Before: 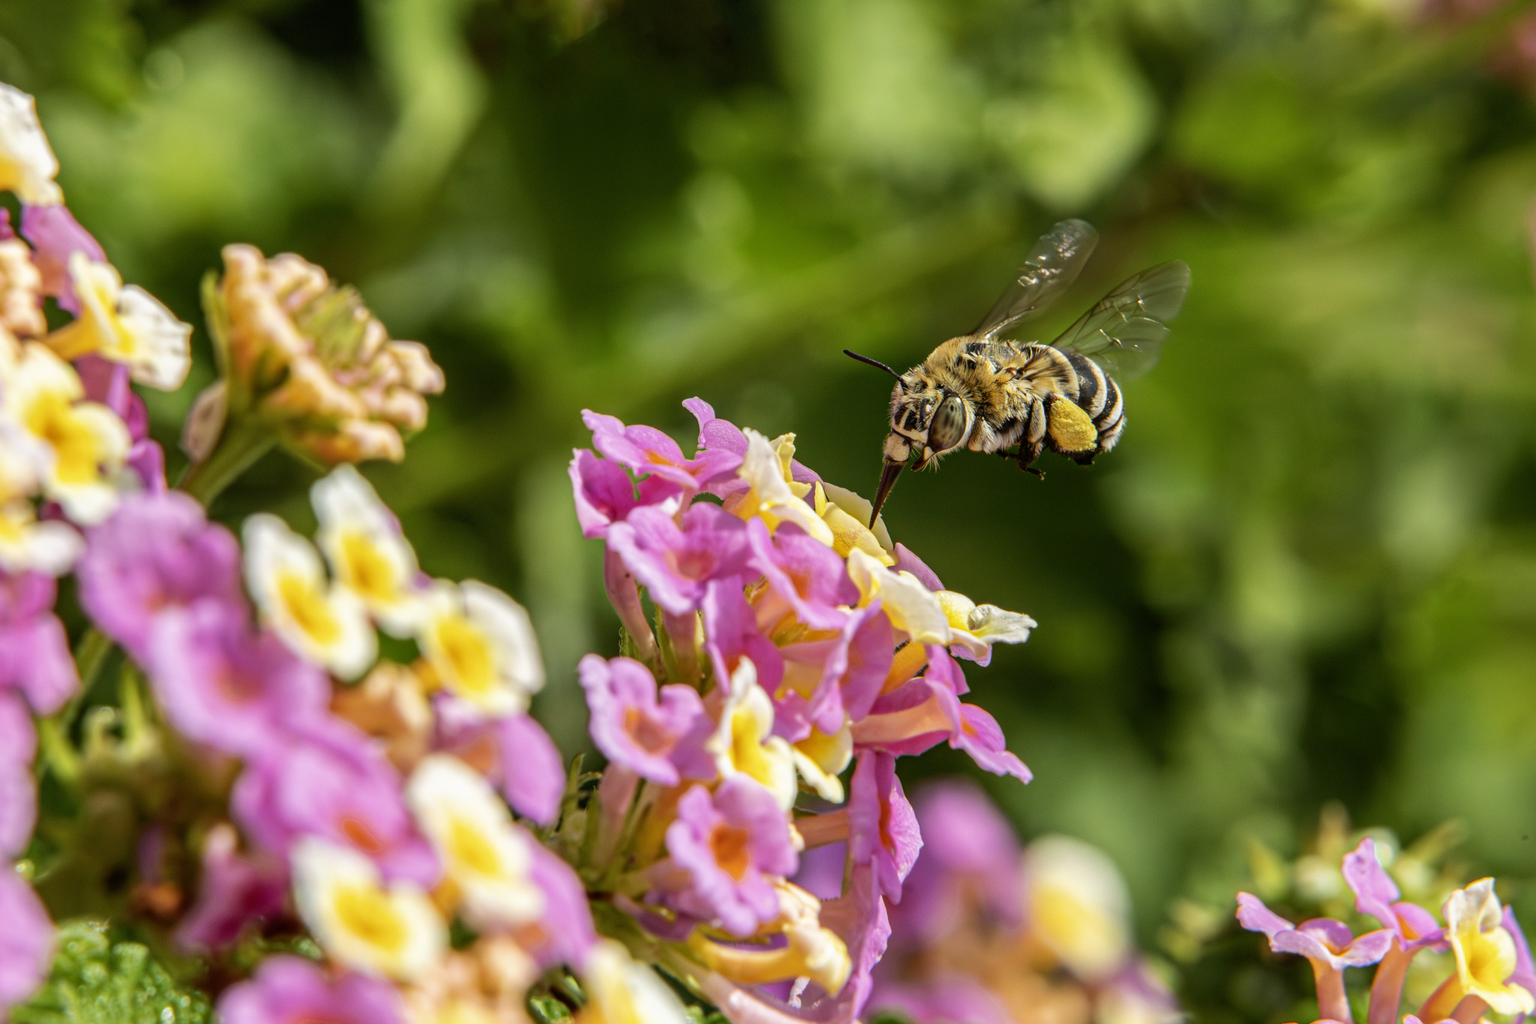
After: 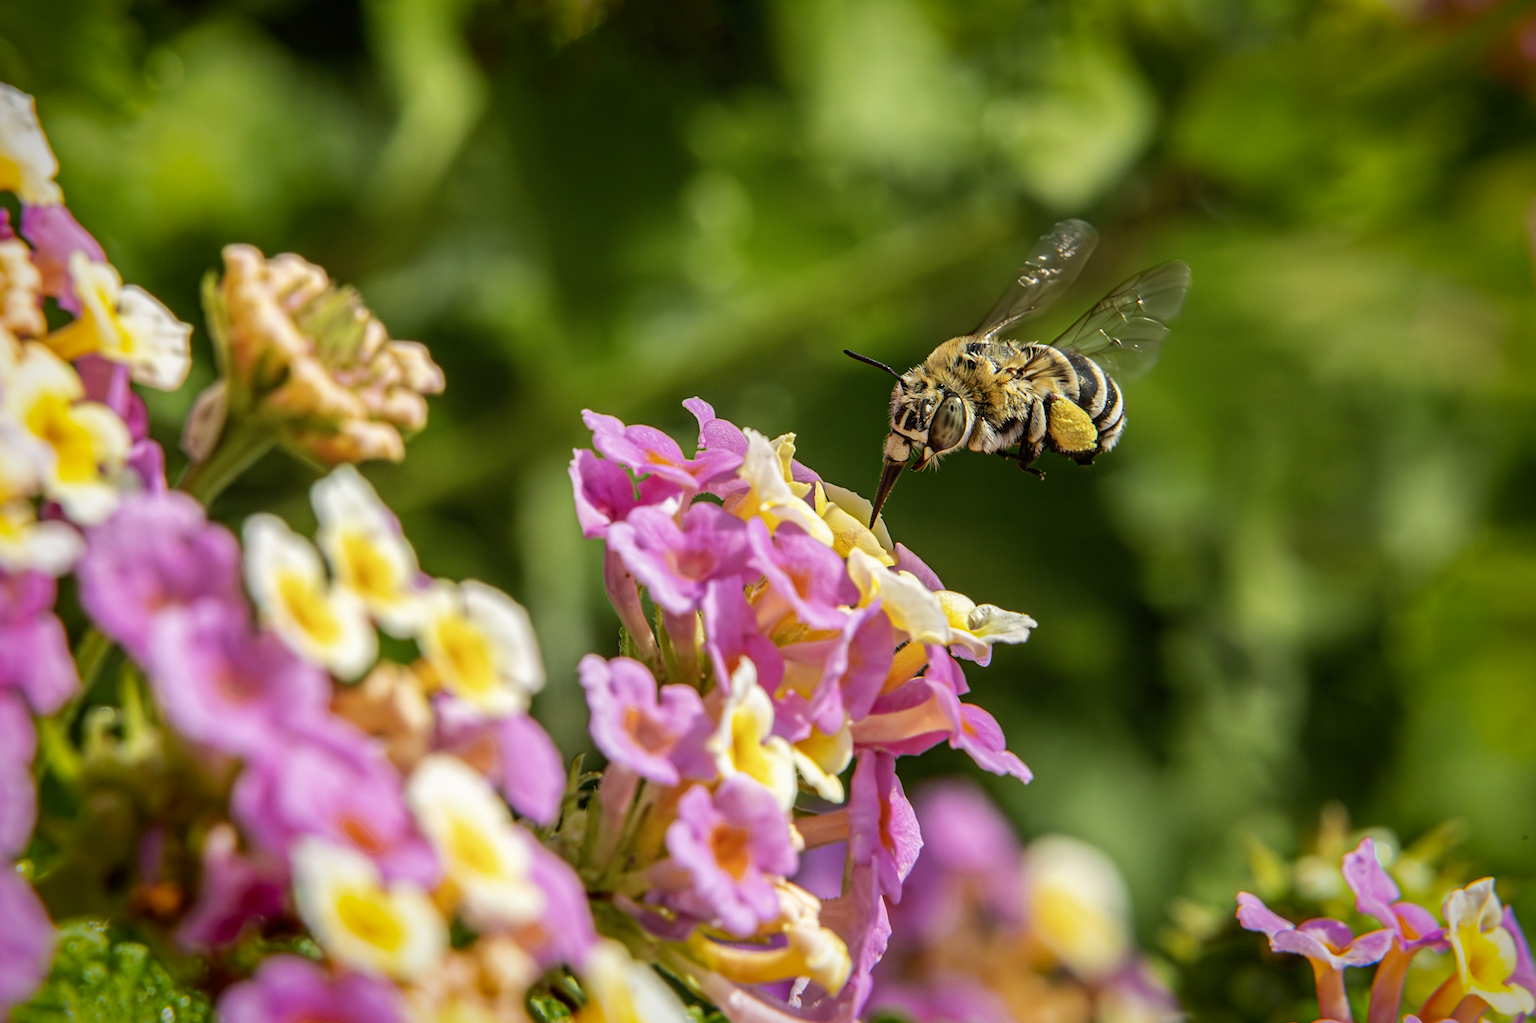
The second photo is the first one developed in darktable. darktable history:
sharpen: amount 0.209
vignetting: saturation 0.377, automatic ratio true, unbound false
